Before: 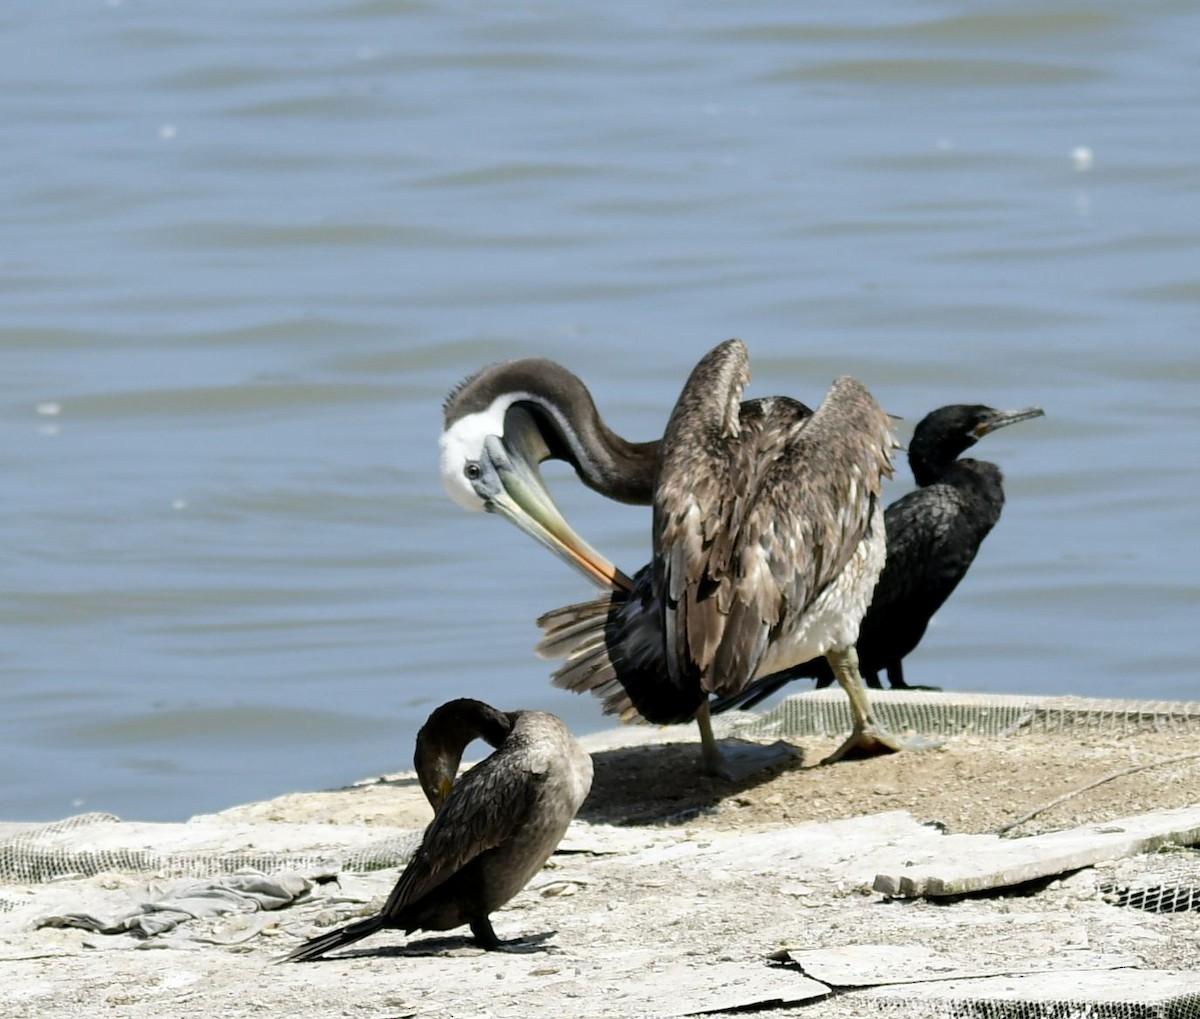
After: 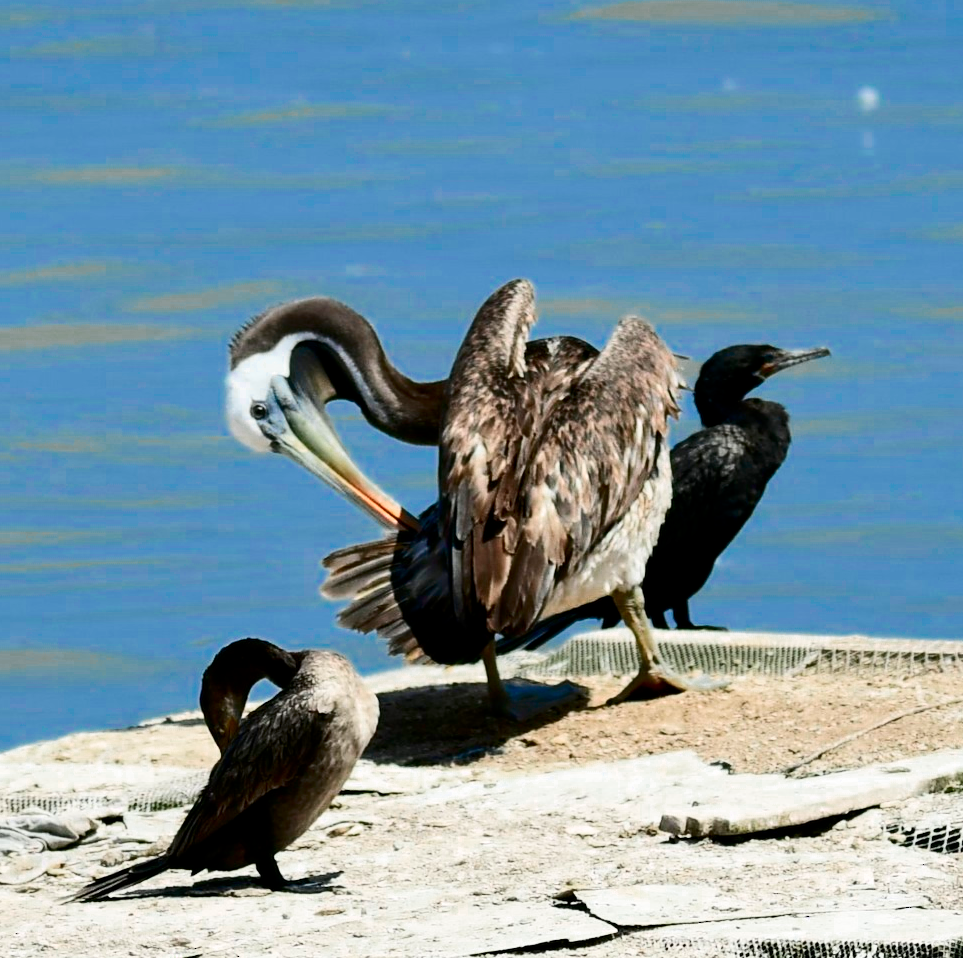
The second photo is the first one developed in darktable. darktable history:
contrast brightness saturation: contrast 0.286
crop and rotate: left 17.895%, top 5.936%, right 1.853%
color zones: curves: ch0 [(0, 0.553) (0.123, 0.58) (0.23, 0.419) (0.468, 0.155) (0.605, 0.132) (0.723, 0.063) (0.833, 0.172) (0.921, 0.468)]; ch1 [(0.025, 0.645) (0.229, 0.584) (0.326, 0.551) (0.537, 0.446) (0.599, 0.911) (0.708, 1) (0.805, 0.944)]; ch2 [(0.086, 0.468) (0.254, 0.464) (0.638, 0.564) (0.702, 0.592) (0.768, 0.564)]
